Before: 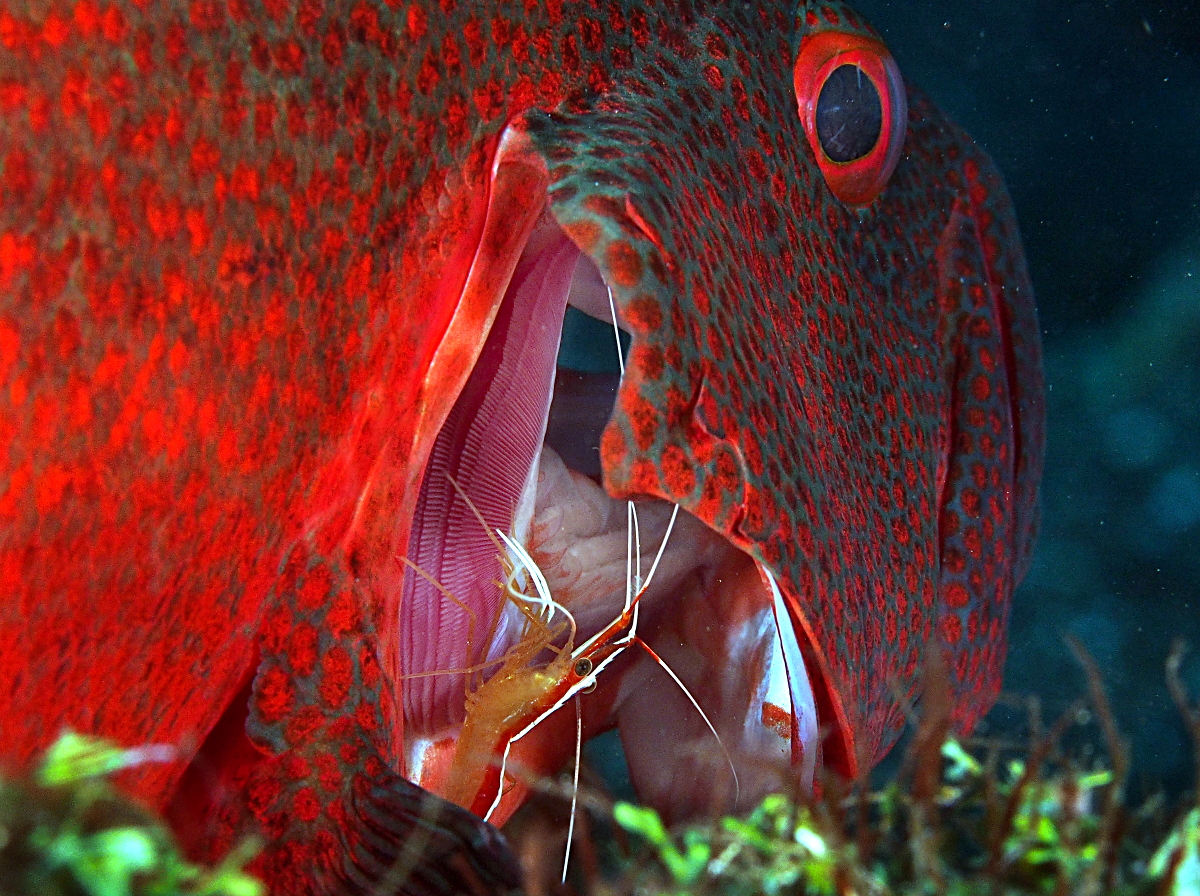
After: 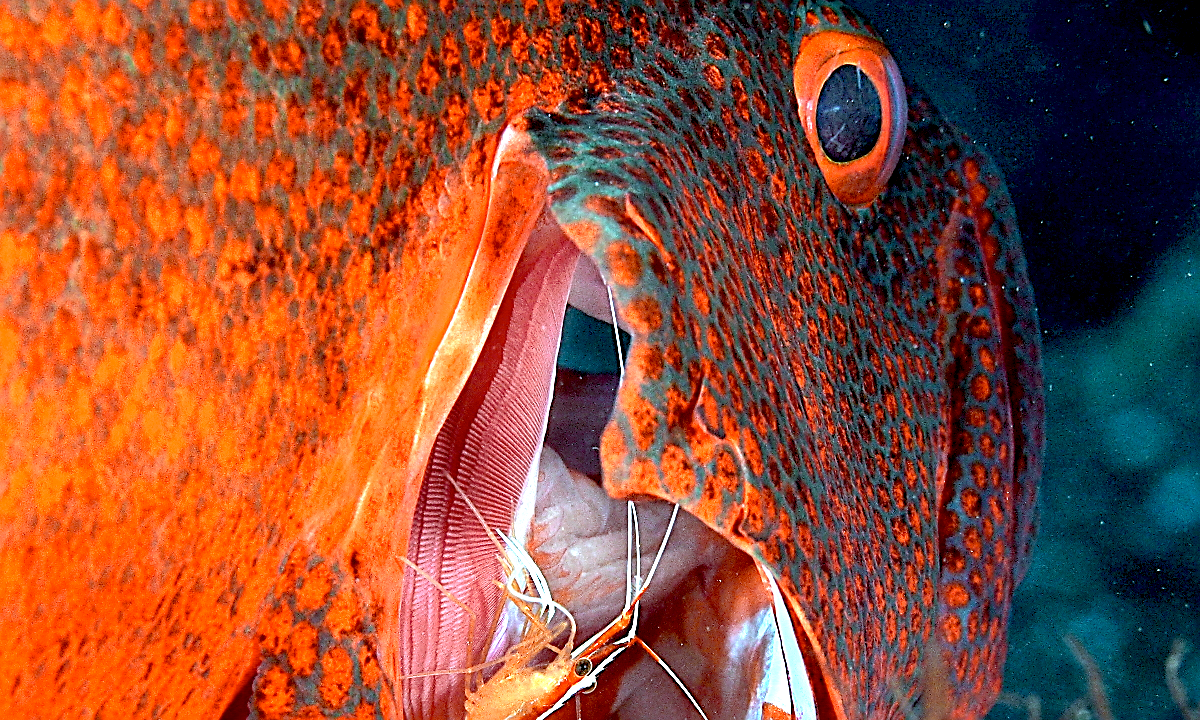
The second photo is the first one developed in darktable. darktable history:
crop: bottom 19.625%
color zones: curves: ch0 [(0.018, 0.548) (0.224, 0.64) (0.425, 0.447) (0.675, 0.575) (0.732, 0.579)]; ch1 [(0.066, 0.487) (0.25, 0.5) (0.404, 0.43) (0.75, 0.421) (0.956, 0.421)]; ch2 [(0.044, 0.561) (0.215, 0.465) (0.399, 0.544) (0.465, 0.548) (0.614, 0.447) (0.724, 0.43) (0.882, 0.623) (0.956, 0.632)]
color calibration: gray › normalize channels true, illuminant Planckian (black body), adaptation linear Bradford (ICC v4), x 0.365, y 0.367, temperature 4412.05 K, gamut compression 0.003
sharpen: on, module defaults
shadows and highlights: shadows 25.99, white point adjustment -2.85, highlights -30.09
exposure: black level correction 0.011, exposure 1.081 EV, compensate exposure bias true, compensate highlight preservation false
